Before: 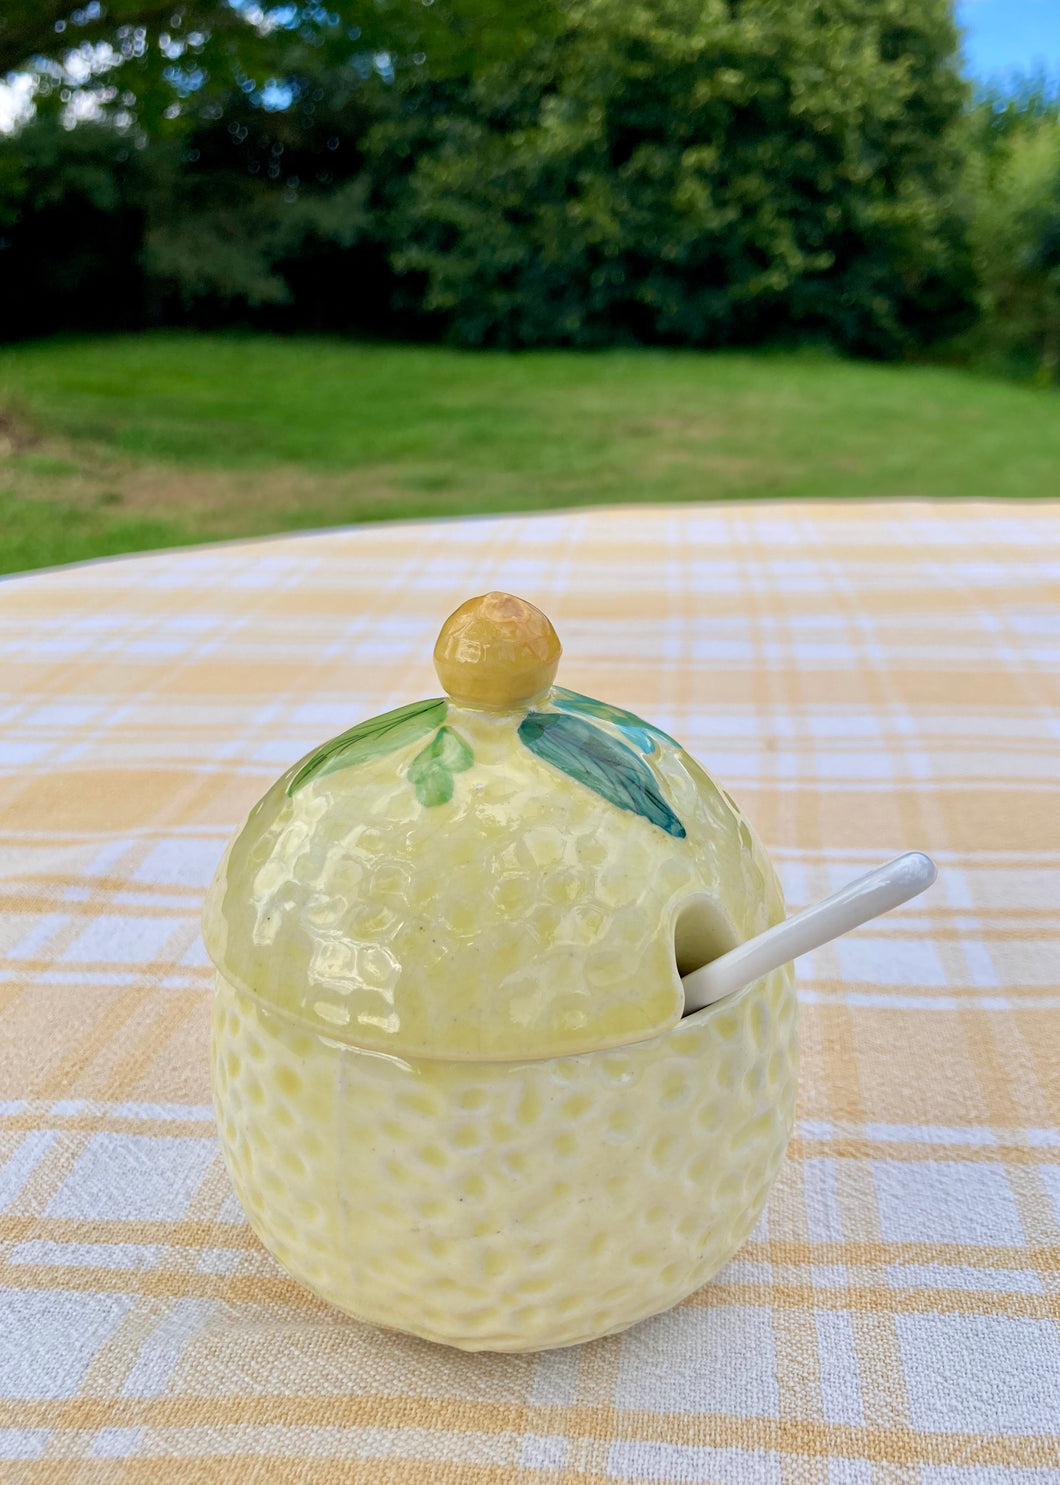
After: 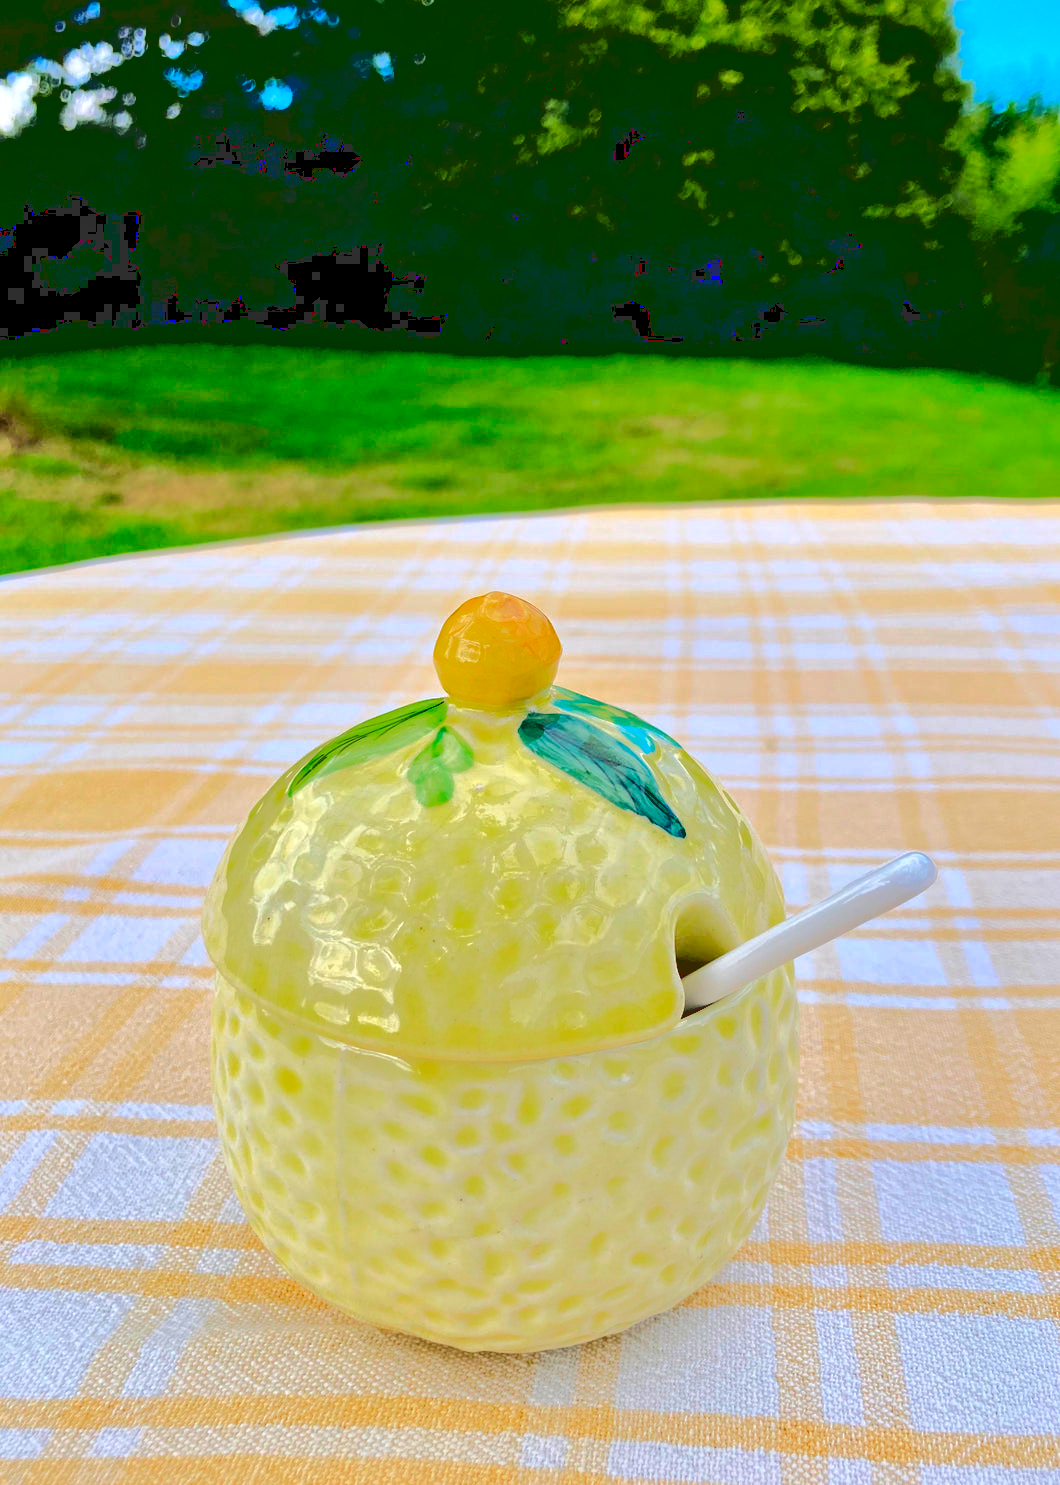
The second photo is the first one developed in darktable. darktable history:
color correction: highlights b* -0.029, saturation 1.81
base curve: curves: ch0 [(0.065, 0.026) (0.236, 0.358) (0.53, 0.546) (0.777, 0.841) (0.924, 0.992)]
local contrast: mode bilateral grid, contrast 25, coarseness 49, detail 123%, midtone range 0.2
